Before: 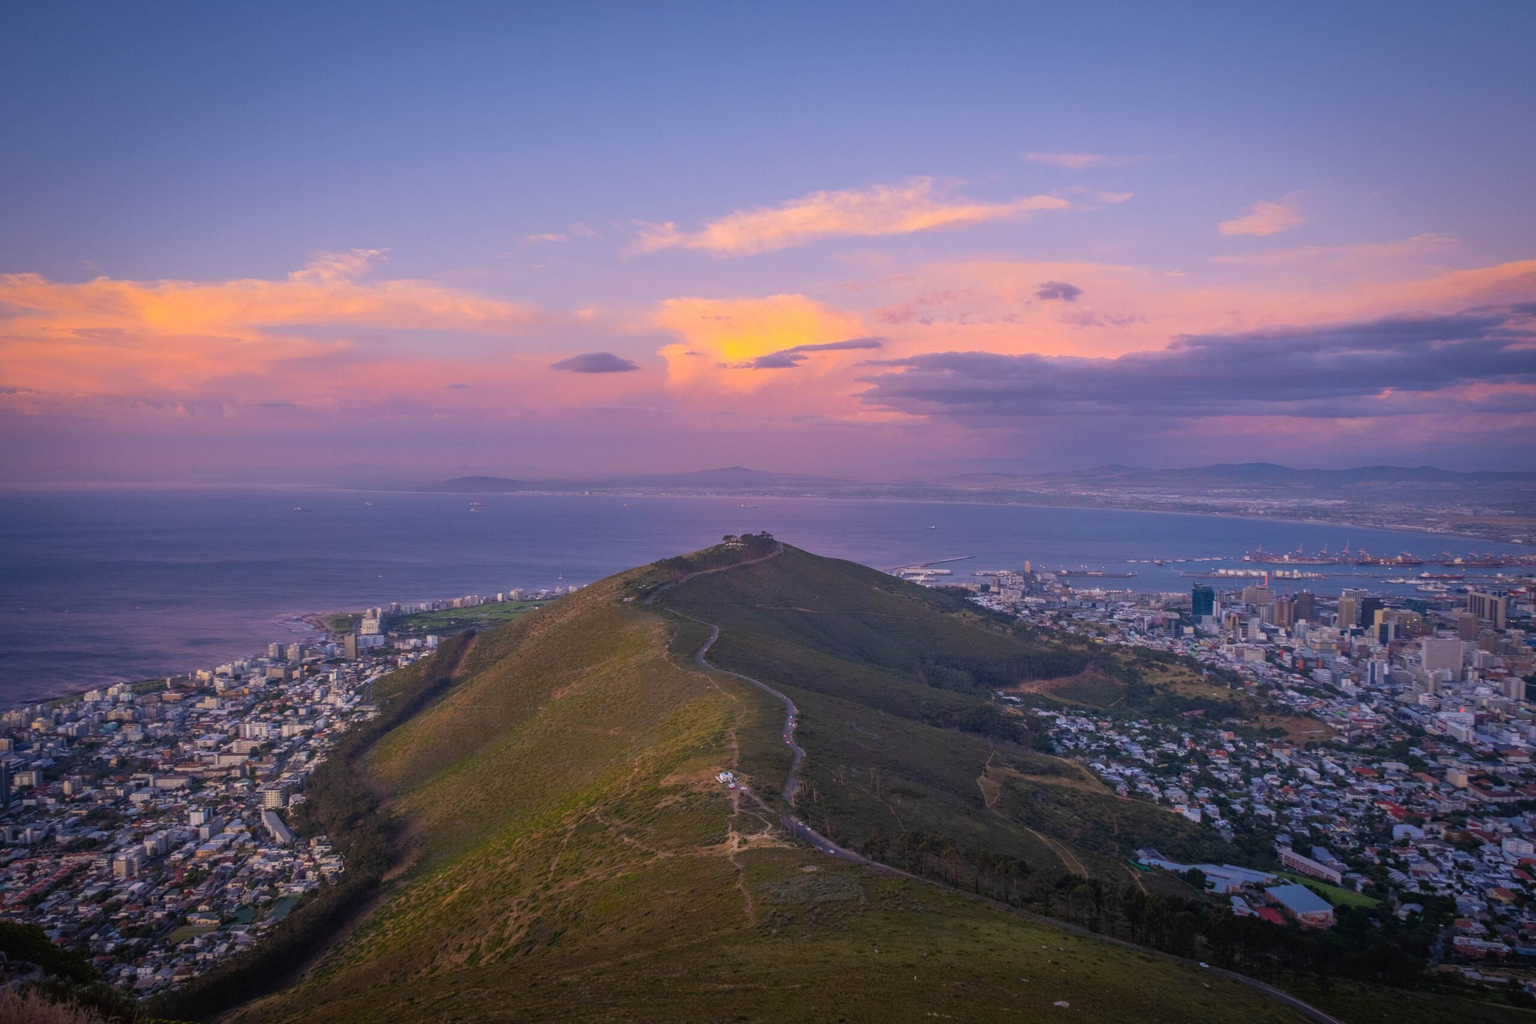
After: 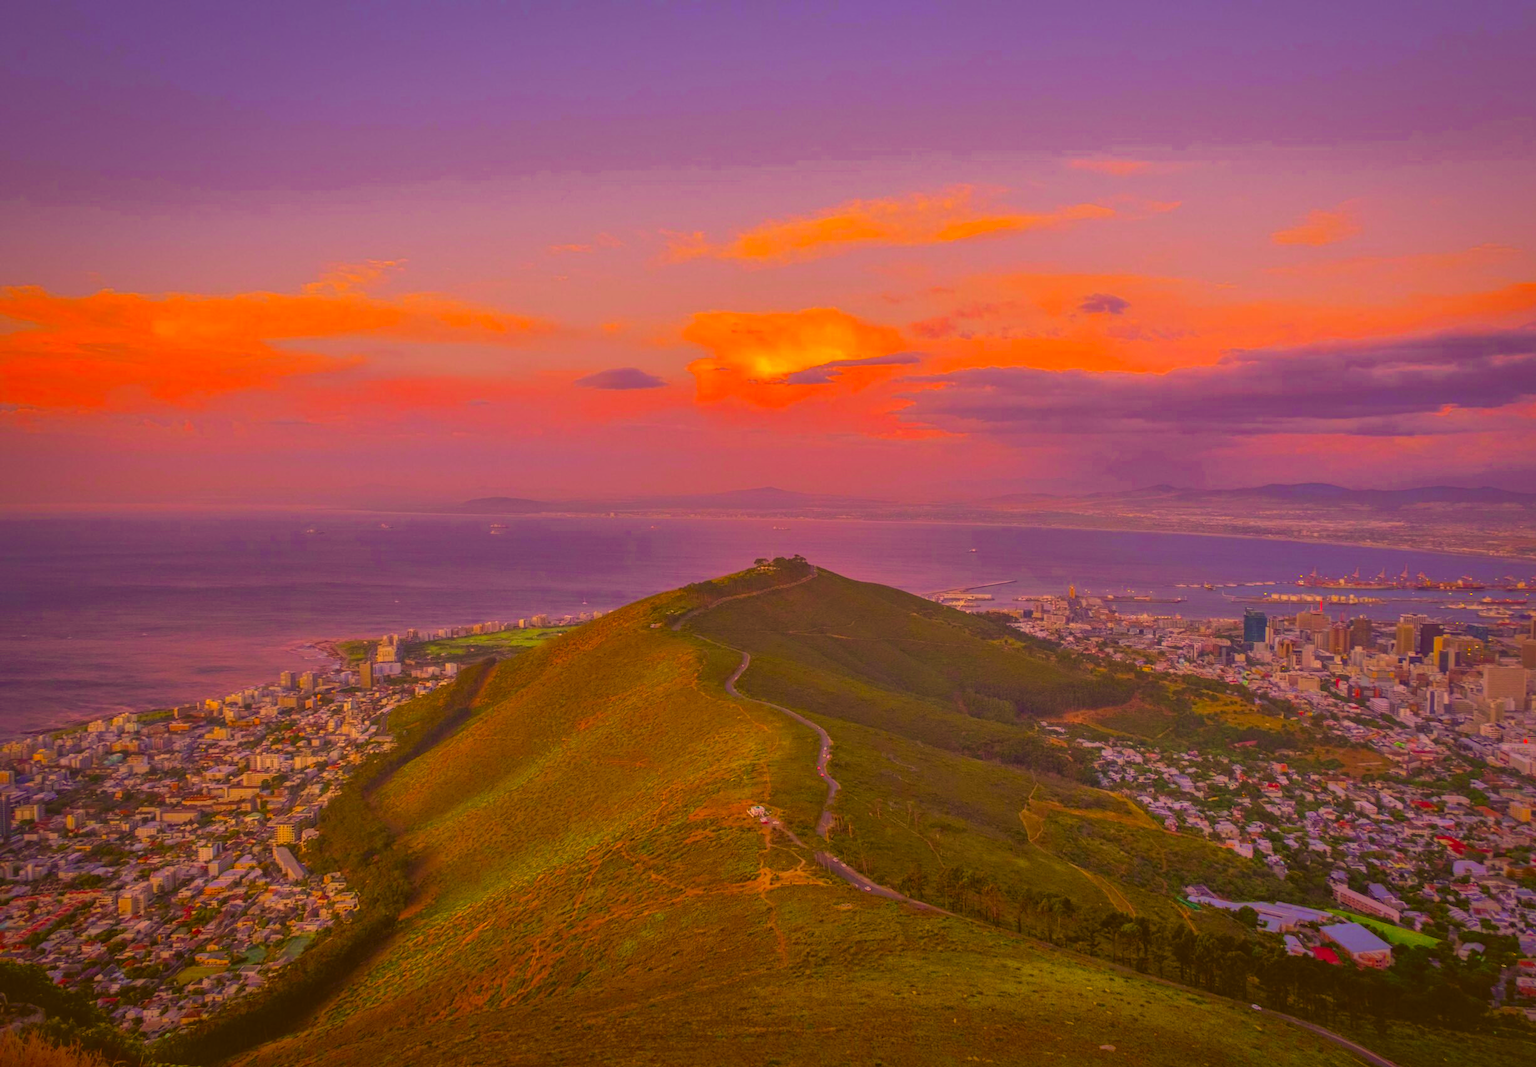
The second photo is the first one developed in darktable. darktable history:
color correction: highlights a* 10.44, highlights b* 30.04, shadows a* 2.73, shadows b* 17.51, saturation 1.72
crop: right 4.126%, bottom 0.031%
velvia: on, module defaults
contrast brightness saturation: contrast -0.11
color zones: curves: ch0 [(0, 0.485) (0.178, 0.476) (0.261, 0.623) (0.411, 0.403) (0.708, 0.603) (0.934, 0.412)]; ch1 [(0.003, 0.485) (0.149, 0.496) (0.229, 0.584) (0.326, 0.551) (0.484, 0.262) (0.757, 0.643)]
shadows and highlights: on, module defaults
